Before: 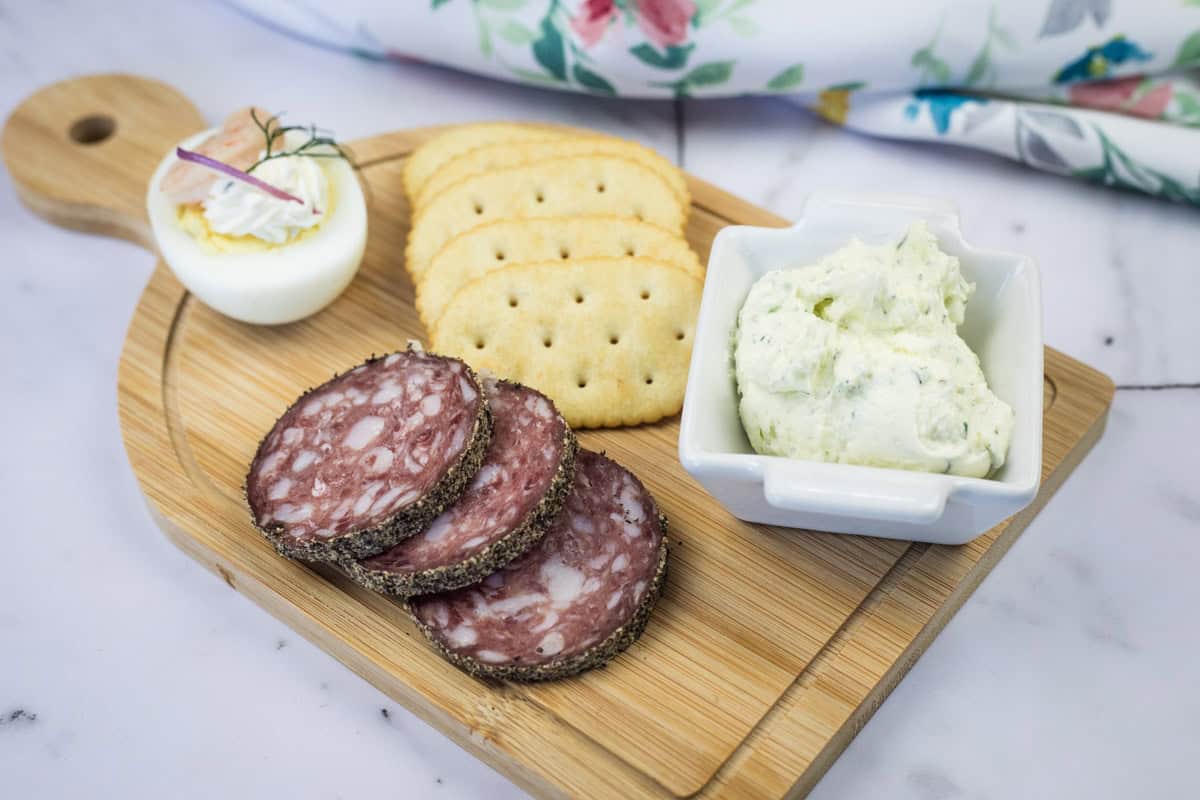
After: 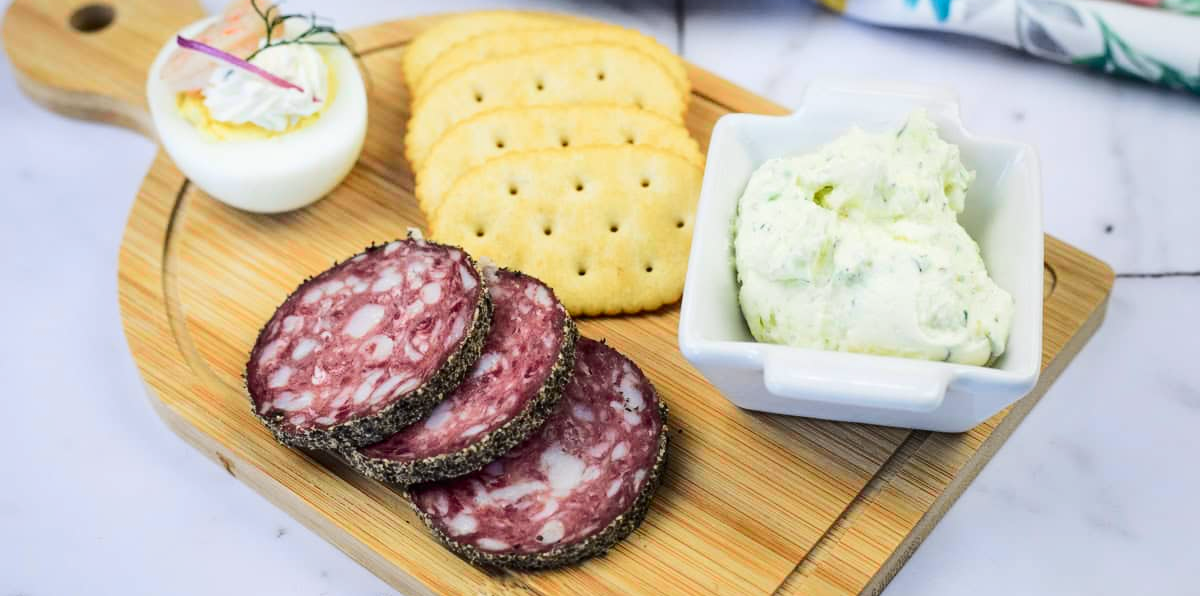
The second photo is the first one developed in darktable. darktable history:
tone equalizer: edges refinement/feathering 500, mask exposure compensation -1.24 EV, preserve details no
tone curve: curves: ch0 [(0, 0) (0.126, 0.086) (0.338, 0.307) (0.494, 0.531) (0.703, 0.762) (1, 1)]; ch1 [(0, 0) (0.346, 0.324) (0.45, 0.426) (0.5, 0.5) (0.522, 0.517) (0.55, 0.578) (1, 1)]; ch2 [(0, 0) (0.44, 0.424) (0.501, 0.499) (0.554, 0.554) (0.622, 0.667) (0.707, 0.746) (1, 1)], color space Lab, independent channels, preserve colors none
crop: top 14.021%, bottom 11.359%
color zones: curves: ch1 [(0.239, 0.552) (0.75, 0.5)]; ch2 [(0.25, 0.462) (0.749, 0.457)], mix -93.74%
